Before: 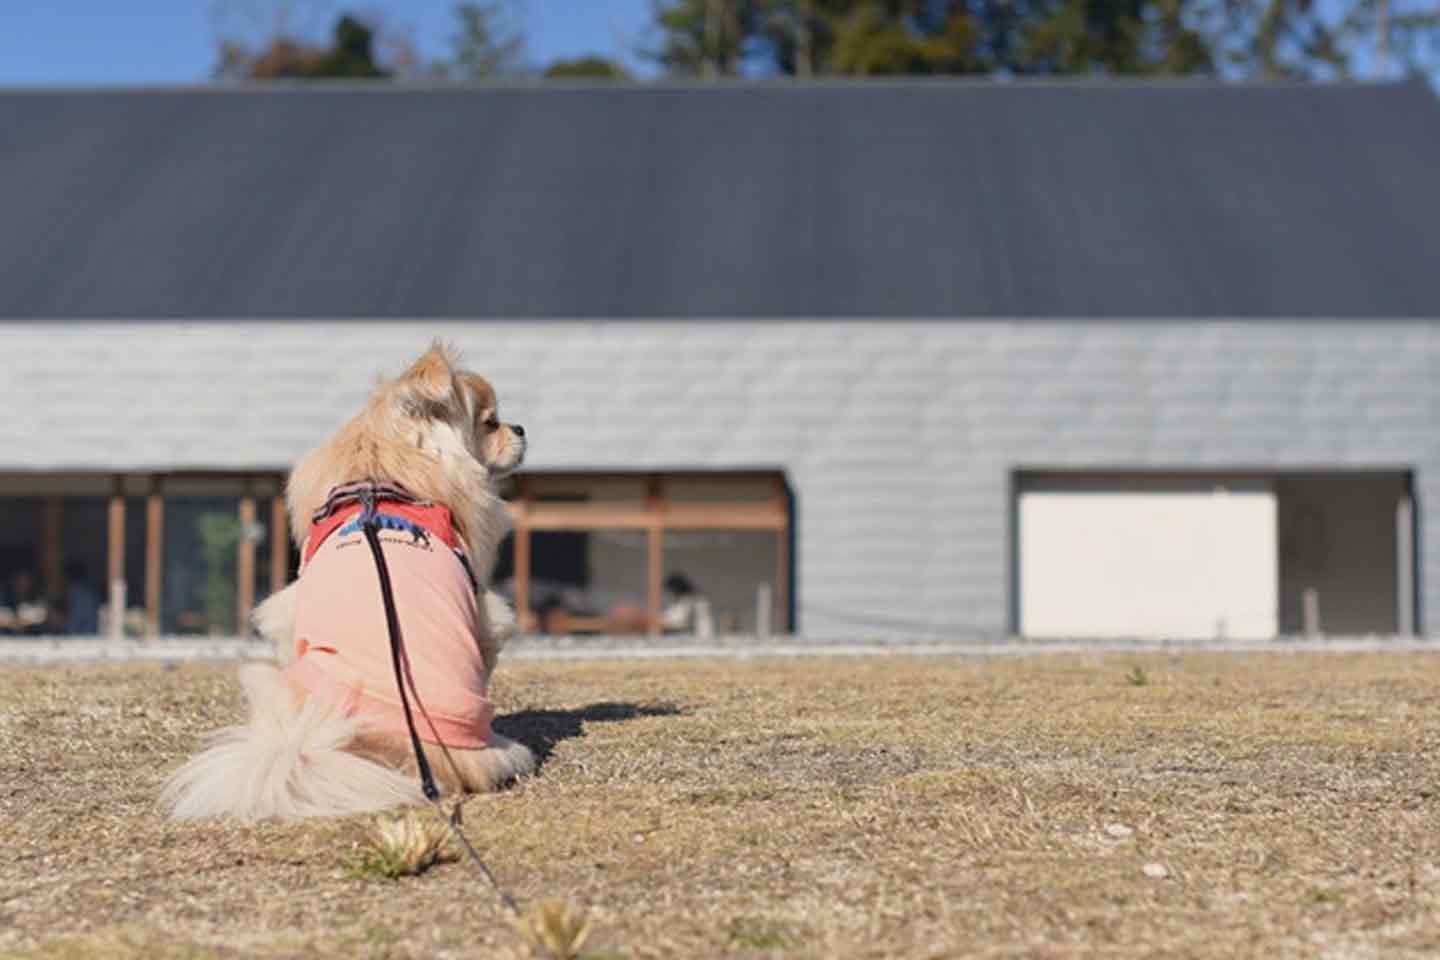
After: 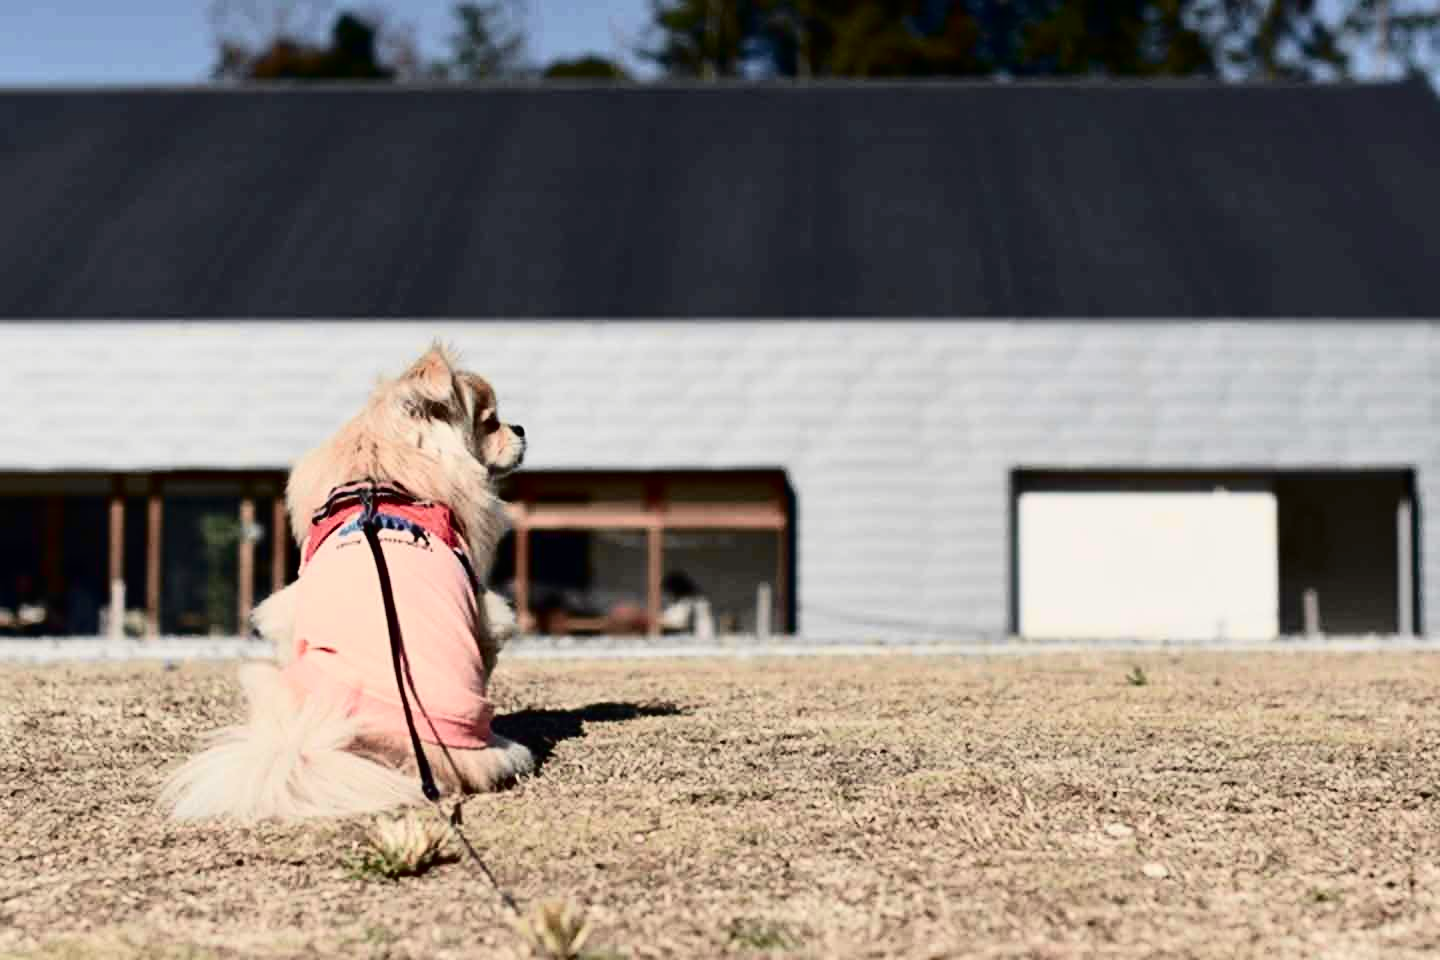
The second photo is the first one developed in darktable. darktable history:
exposure: black level correction 0.002, exposure -0.1 EV, compensate highlight preservation false
tone curve: curves: ch0 [(0.003, 0) (0.066, 0.023) (0.149, 0.094) (0.264, 0.238) (0.395, 0.421) (0.517, 0.56) (0.688, 0.743) (0.813, 0.846) (1, 1)]; ch1 [(0, 0) (0.164, 0.115) (0.337, 0.332) (0.39, 0.398) (0.464, 0.461) (0.501, 0.5) (0.507, 0.503) (0.534, 0.537) (0.577, 0.59) (0.652, 0.681) (0.733, 0.749) (0.811, 0.796) (1, 1)]; ch2 [(0, 0) (0.337, 0.382) (0.464, 0.476) (0.501, 0.502) (0.527, 0.54) (0.551, 0.565) (0.6, 0.59) (0.687, 0.675) (1, 1)], color space Lab, independent channels, preserve colors none
color contrast: green-magenta contrast 0.84, blue-yellow contrast 0.86
contrast brightness saturation: contrast 0.32, brightness -0.08, saturation 0.17
